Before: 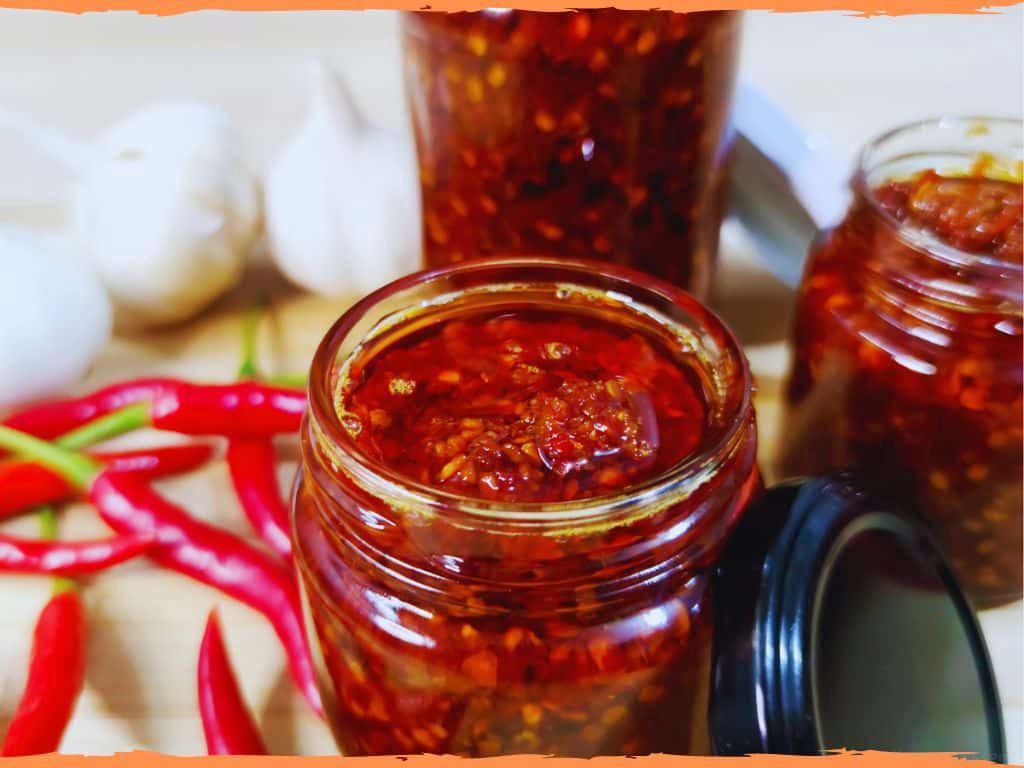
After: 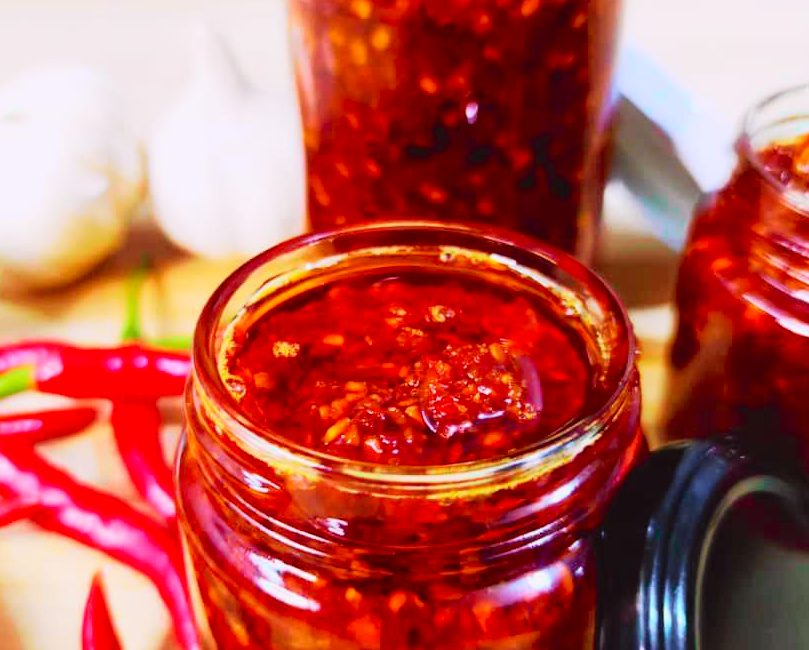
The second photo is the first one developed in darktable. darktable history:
exposure: exposure 0.129 EV, compensate highlight preservation false
tone curve: curves: ch0 [(0, 0.012) (0.144, 0.137) (0.326, 0.386) (0.489, 0.573) (0.656, 0.763) (0.849, 0.902) (1, 0.974)]; ch1 [(0, 0) (0.366, 0.367) (0.475, 0.453) (0.487, 0.501) (0.519, 0.527) (0.544, 0.579) (0.562, 0.619) (0.622, 0.694) (1, 1)]; ch2 [(0, 0) (0.333, 0.346) (0.375, 0.375) (0.424, 0.43) (0.476, 0.492) (0.502, 0.503) (0.533, 0.541) (0.572, 0.615) (0.605, 0.656) (0.641, 0.709) (1, 1)], color space Lab, independent channels, preserve colors none
crop: left 11.388%, top 4.917%, right 9.604%, bottom 10.36%
